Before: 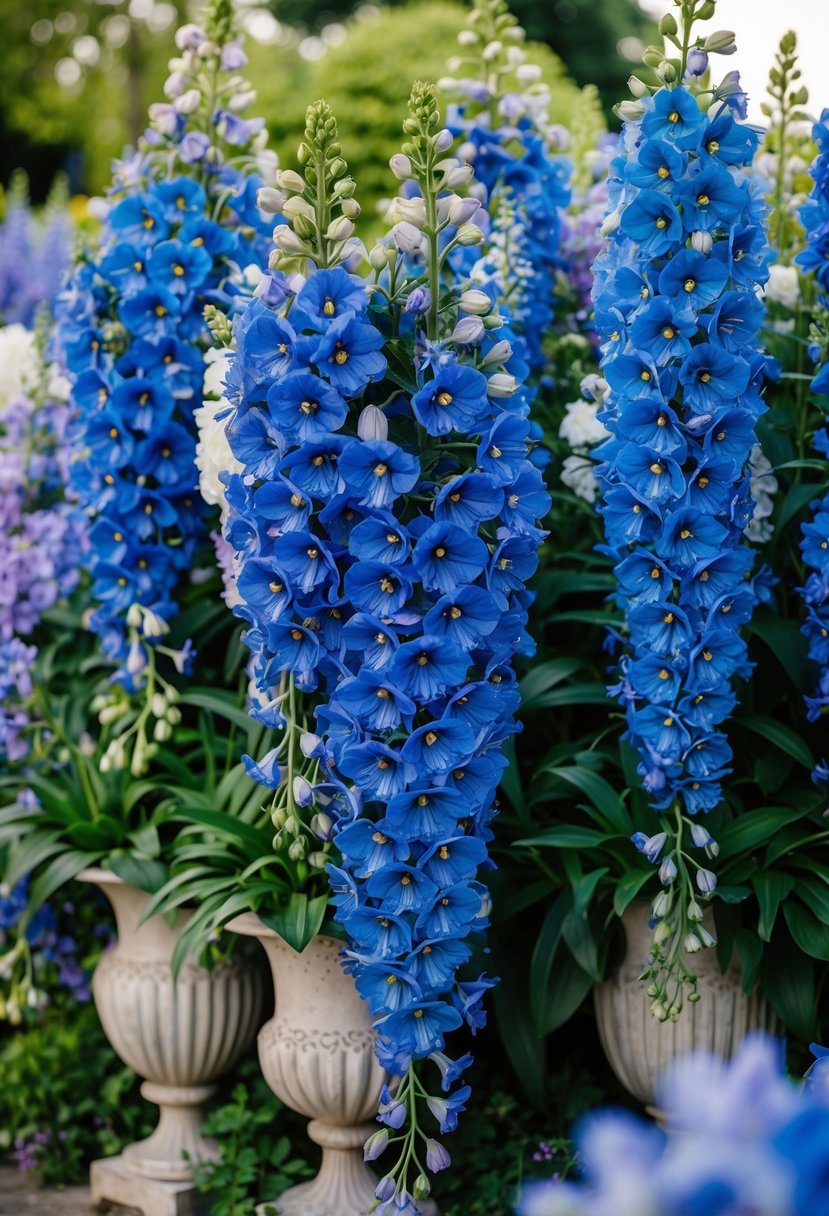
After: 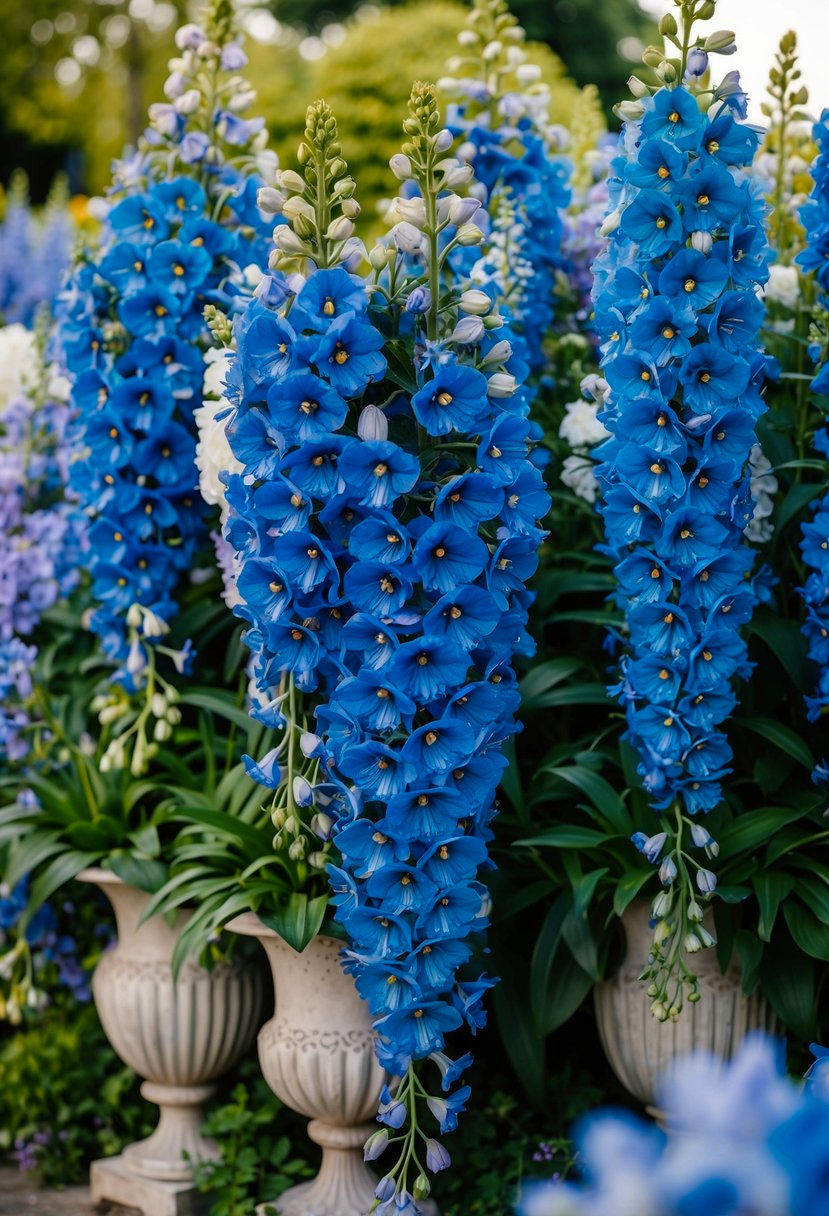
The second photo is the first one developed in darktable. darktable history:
color zones: curves: ch1 [(0.239, 0.552) (0.75, 0.5)]; ch2 [(0.25, 0.462) (0.749, 0.457)], mix 25.94%
levels: levels [0, 0.51, 1]
